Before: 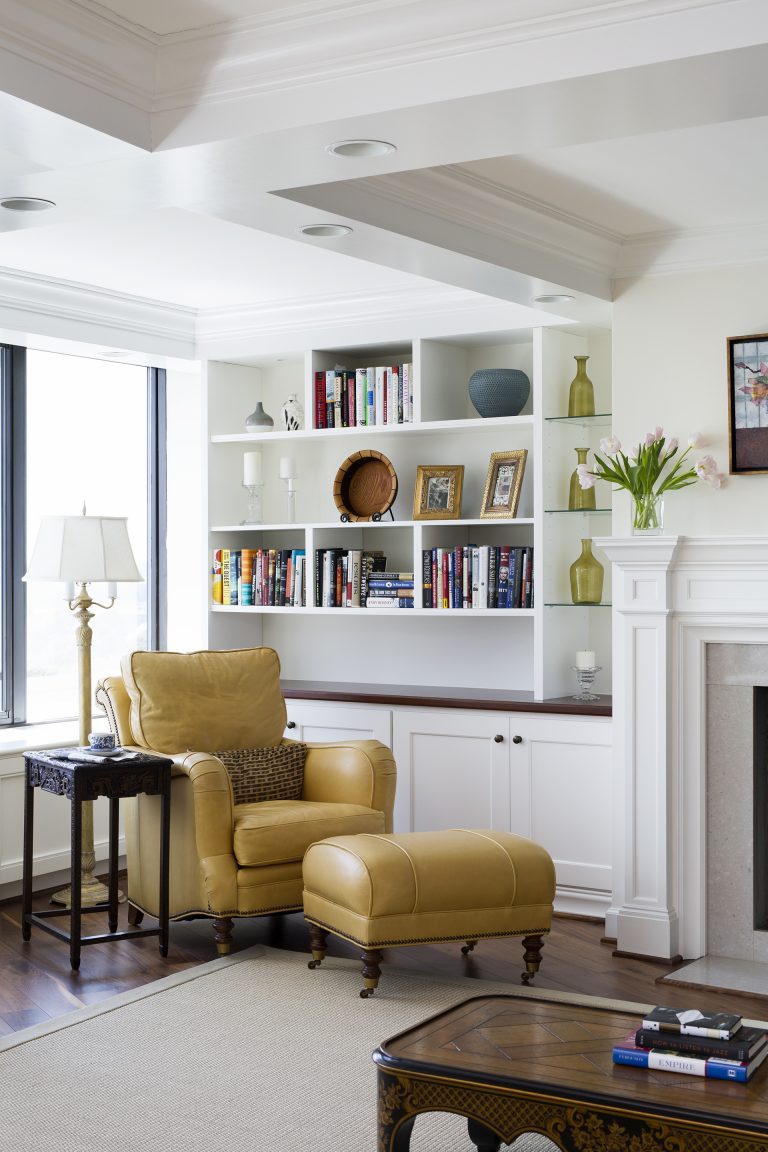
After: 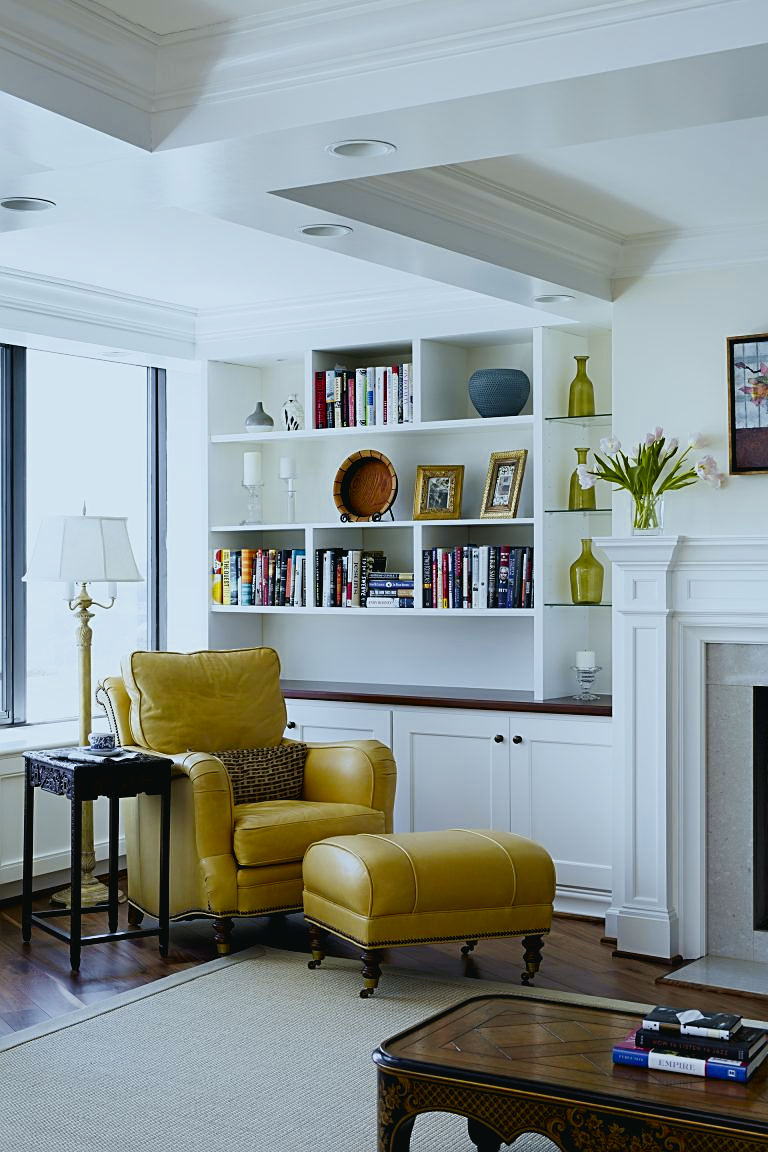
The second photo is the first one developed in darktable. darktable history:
white balance: red 0.925, blue 1.046
contrast brightness saturation: brightness -0.25, saturation 0.2
sharpen: on, module defaults
filmic rgb: black relative exposure -4.88 EV, hardness 2.82
tone curve: curves: ch0 [(0, 0.024) (0.119, 0.146) (0.474, 0.464) (0.718, 0.721) (0.817, 0.839) (1, 0.998)]; ch1 [(0, 0) (0.377, 0.416) (0.439, 0.451) (0.477, 0.477) (0.501, 0.497) (0.538, 0.544) (0.58, 0.602) (0.664, 0.676) (0.783, 0.804) (1, 1)]; ch2 [(0, 0) (0.38, 0.405) (0.463, 0.456) (0.498, 0.497) (0.524, 0.535) (0.578, 0.576) (0.648, 0.665) (1, 1)], color space Lab, independent channels, preserve colors none
exposure: black level correction -0.002, exposure 0.54 EV, compensate highlight preservation false
